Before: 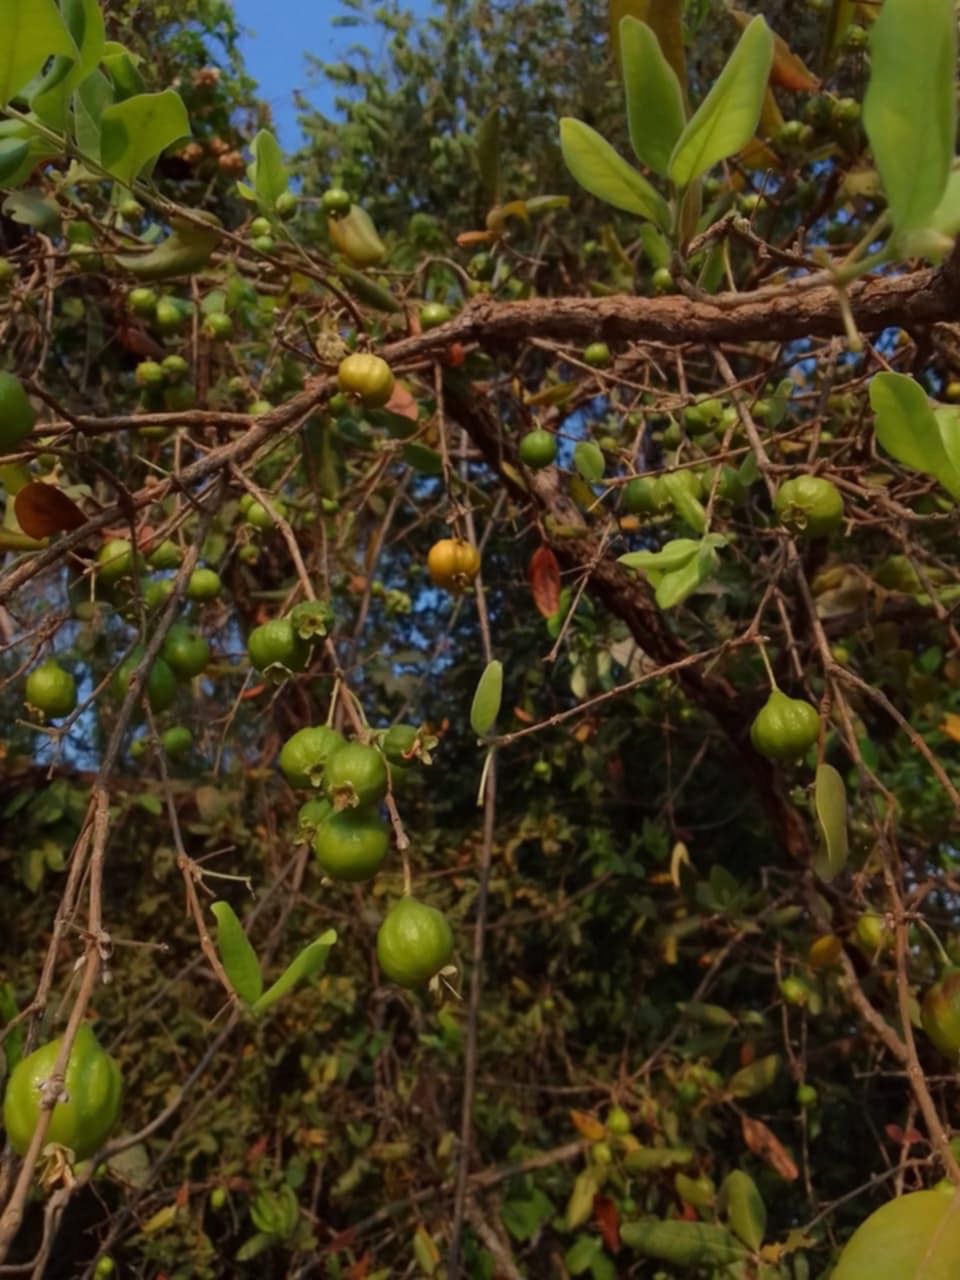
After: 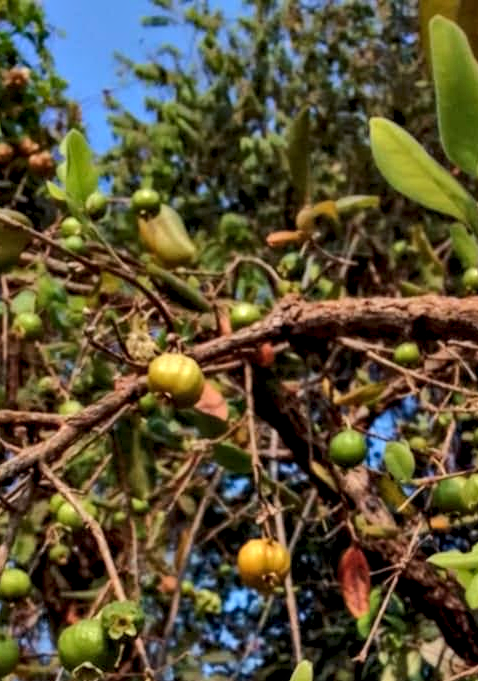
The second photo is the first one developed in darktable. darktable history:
color balance rgb: perceptual saturation grading › global saturation -1.155%, perceptual brilliance grading › mid-tones 10.733%, perceptual brilliance grading › shadows 15.773%, global vibrance 10.604%, saturation formula JzAzBz (2021)
shadows and highlights: shadows 39.32, highlights -55.45, low approximation 0.01, soften with gaussian
contrast equalizer: octaves 7, y [[0.6 ×6], [0.55 ×6], [0 ×6], [0 ×6], [0 ×6]]
local contrast: on, module defaults
crop: left 19.806%, right 30.393%, bottom 46.779%
